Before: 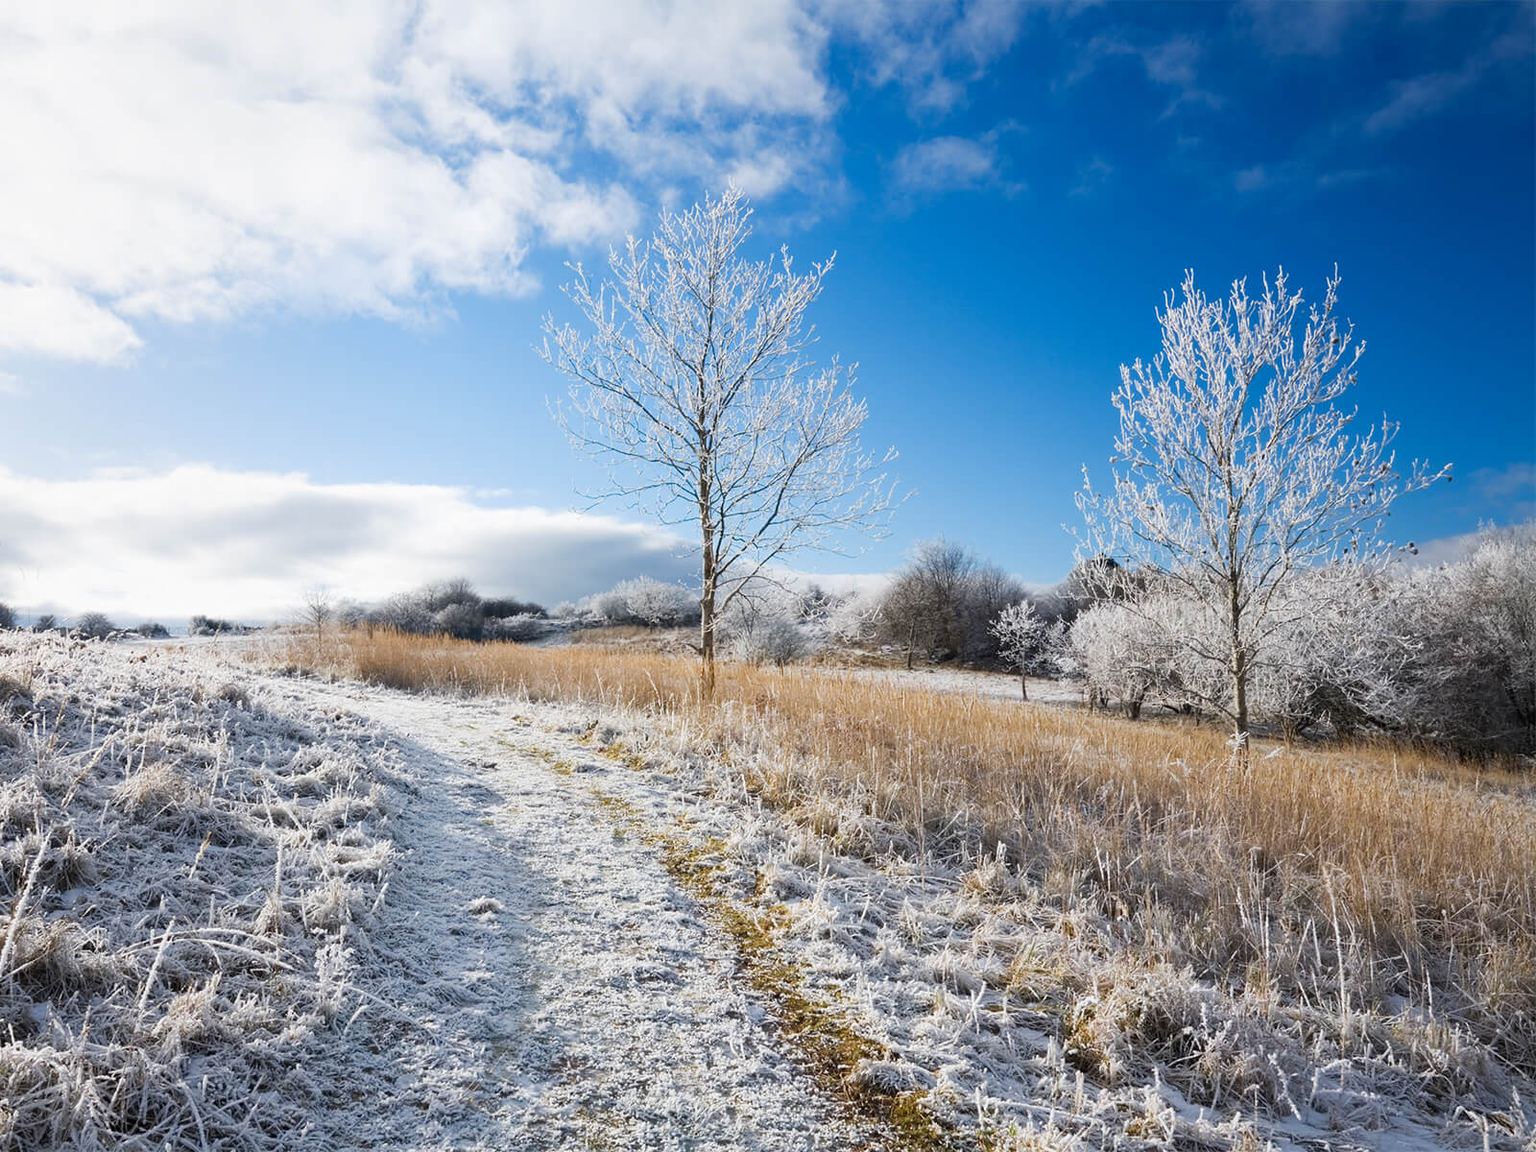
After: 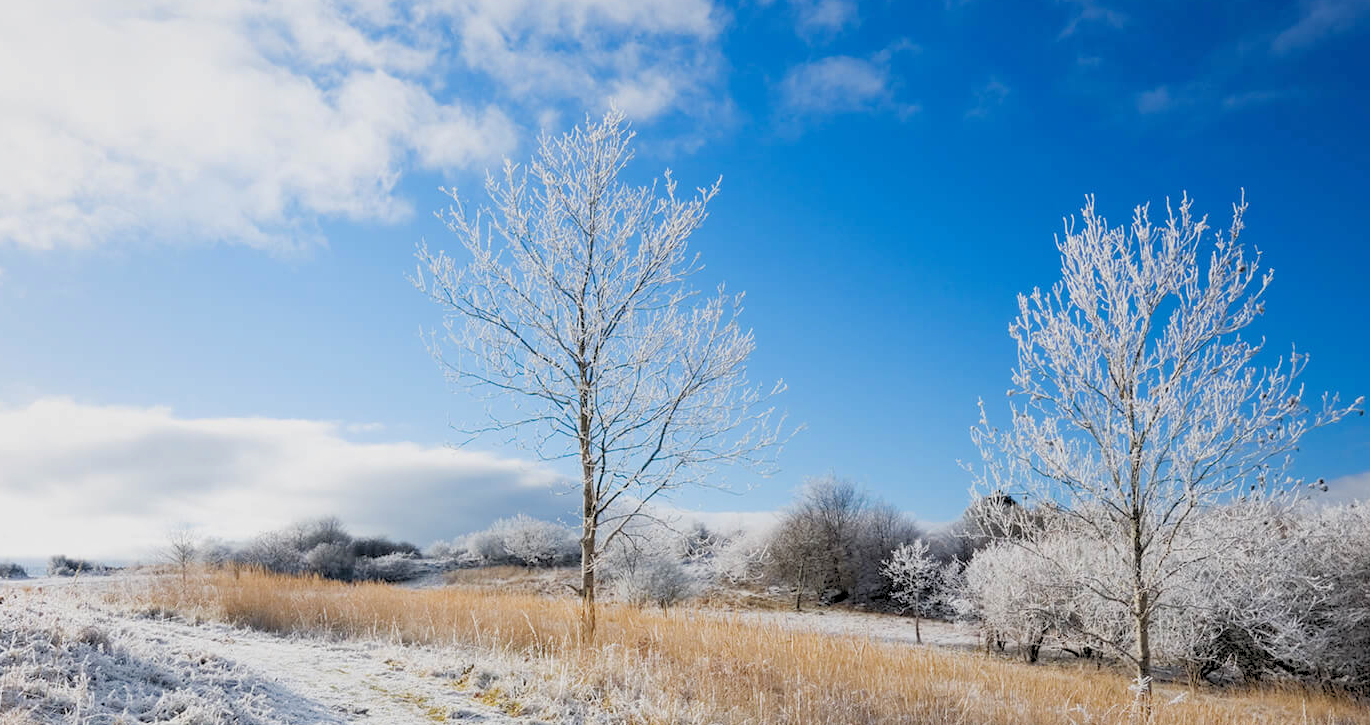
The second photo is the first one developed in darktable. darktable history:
crop and rotate: left 9.345%, top 7.22%, right 4.982%, bottom 32.331%
rgb levels: preserve colors sum RGB, levels [[0.038, 0.433, 0.934], [0, 0.5, 1], [0, 0.5, 1]]
